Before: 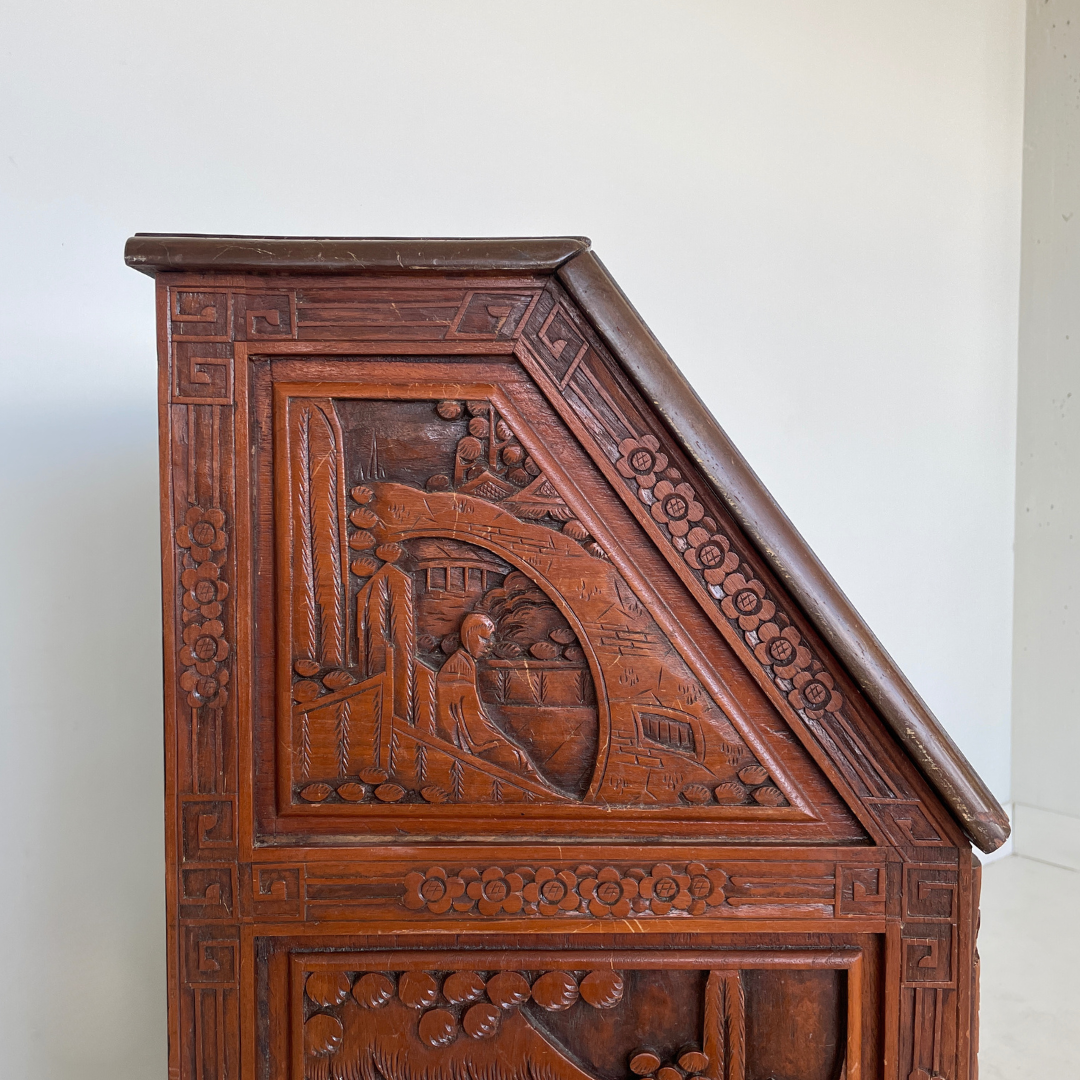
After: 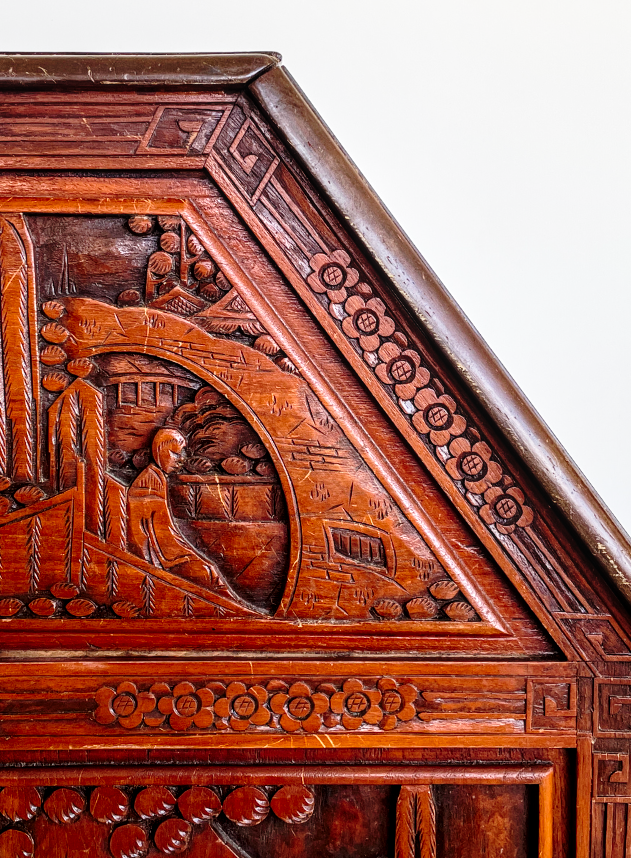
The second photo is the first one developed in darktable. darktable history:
crop and rotate: left 28.7%, top 17.202%, right 12.809%, bottom 3.351%
local contrast: on, module defaults
tone curve: curves: ch0 [(0, 0) (0.153, 0.056) (1, 1)], preserve colors none
base curve: curves: ch0 [(0, 0) (0.036, 0.037) (0.121, 0.228) (0.46, 0.76) (0.859, 0.983) (1, 1)], preserve colors none
